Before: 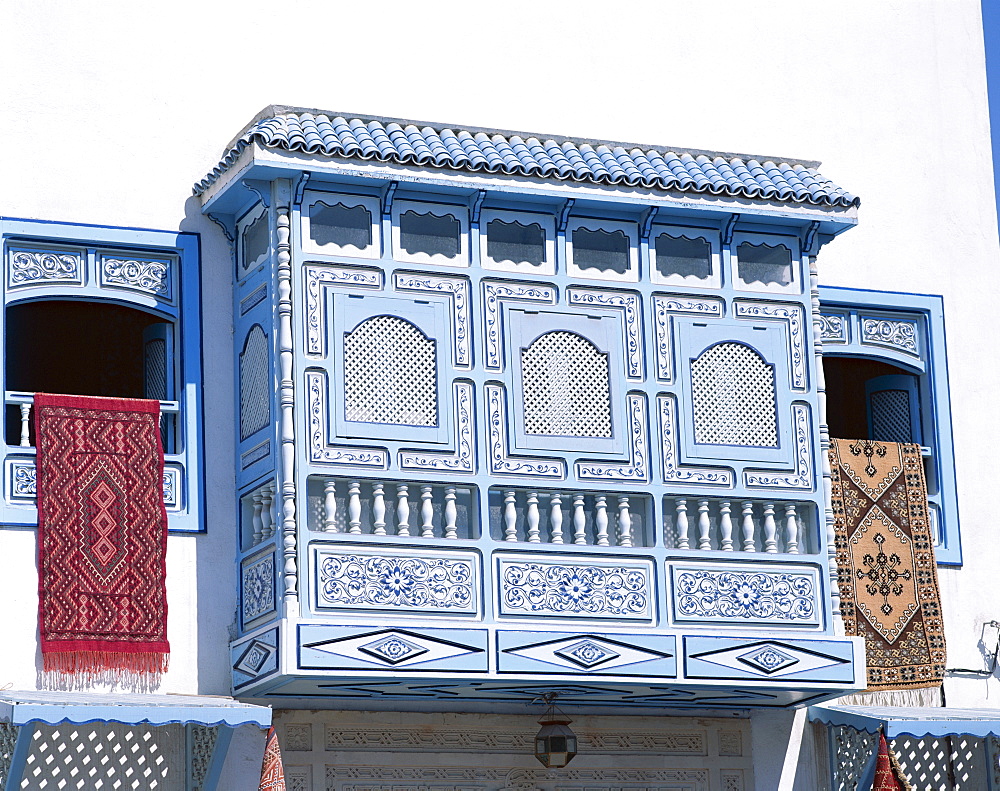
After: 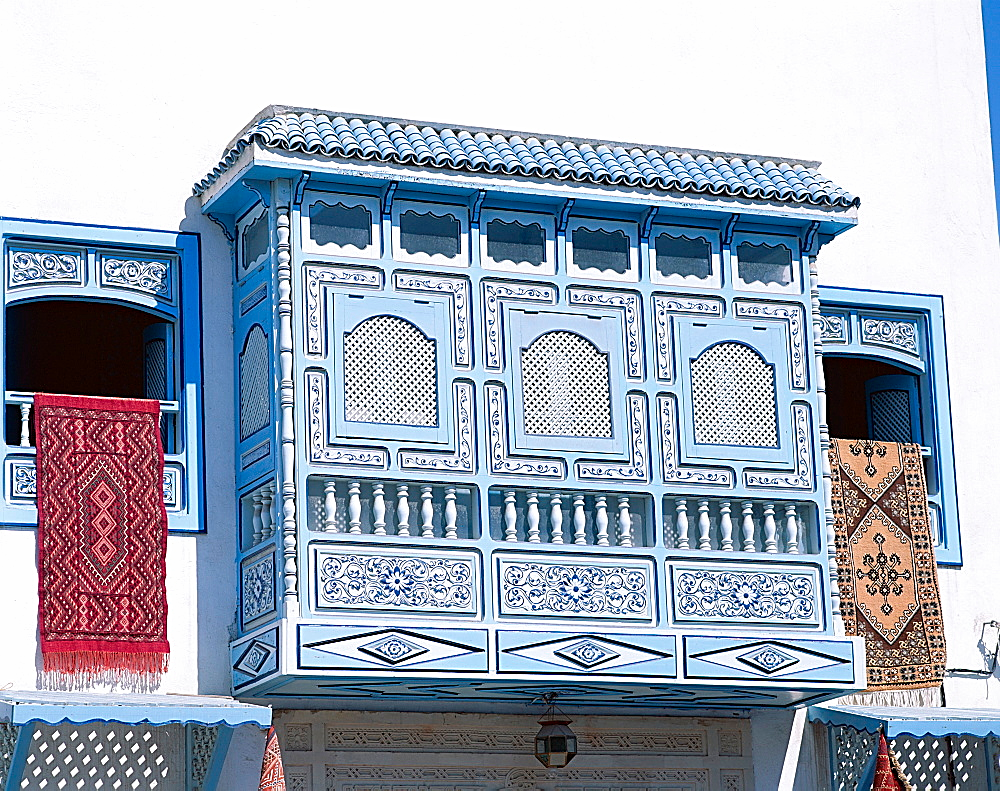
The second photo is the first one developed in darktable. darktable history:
sharpen: on, module defaults
base curve: curves: ch0 [(0, 0) (0.989, 0.992)], preserve colors none
